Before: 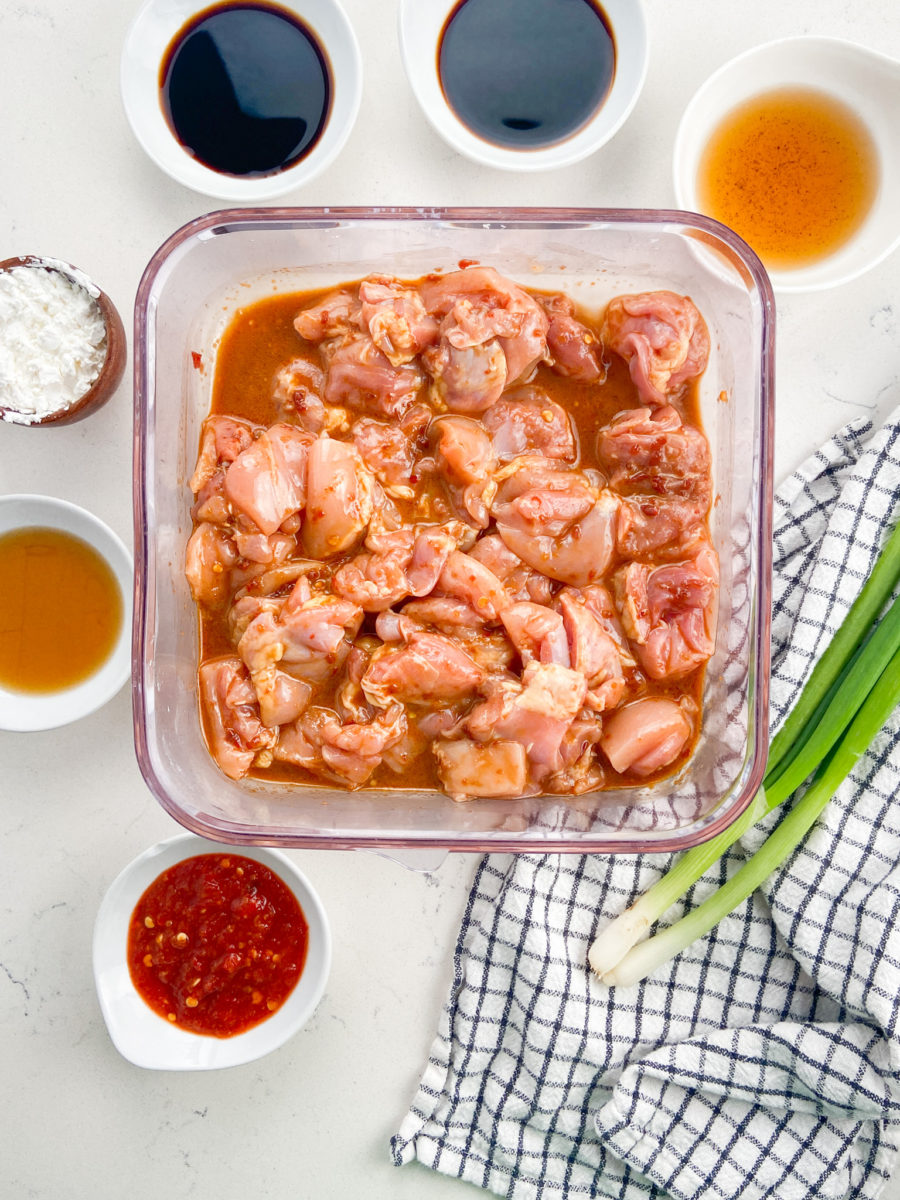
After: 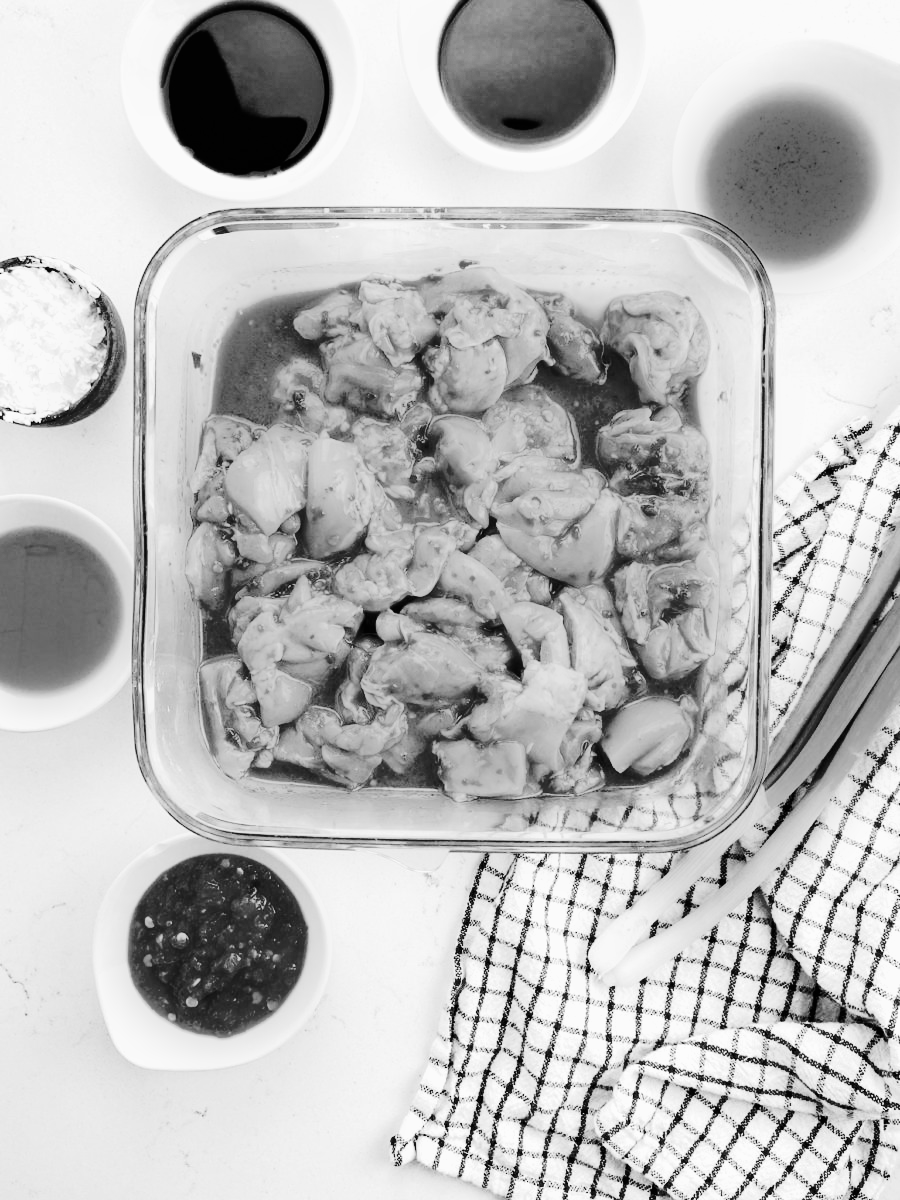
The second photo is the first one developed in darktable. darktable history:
exposure: compensate highlight preservation false
shadows and highlights: shadows 5, soften with gaussian
monochrome: on, module defaults
color correction: highlights a* 10.44, highlights b* 30.04, shadows a* 2.73, shadows b* 17.51, saturation 1.72
tone curve: curves: ch0 [(0, 0) (0.16, 0.055) (0.506, 0.762) (1, 1.024)], color space Lab, linked channels, preserve colors none
